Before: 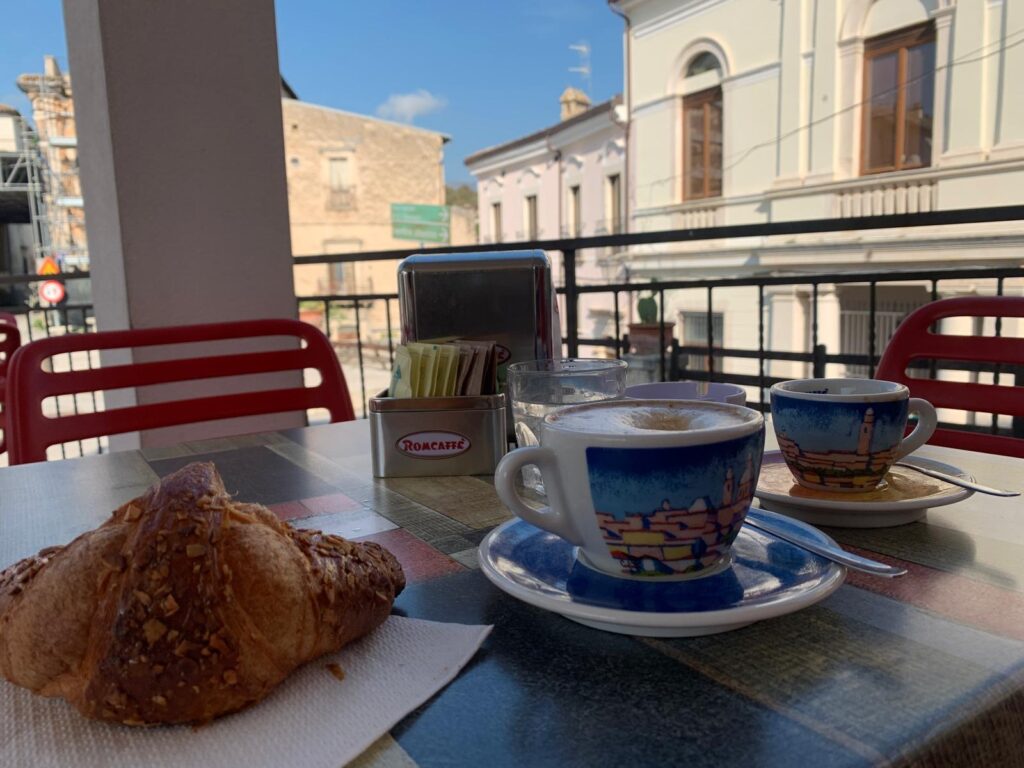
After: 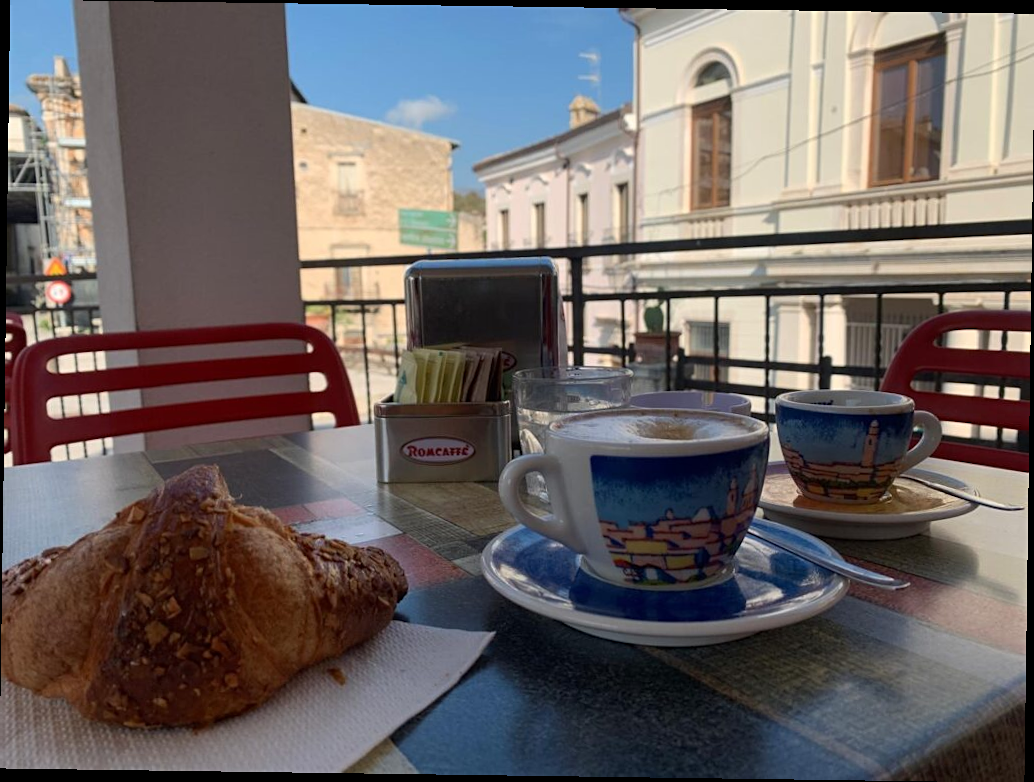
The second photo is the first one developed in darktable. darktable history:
sharpen: amount 0.2
rotate and perspective: rotation 0.8°, automatic cropping off
